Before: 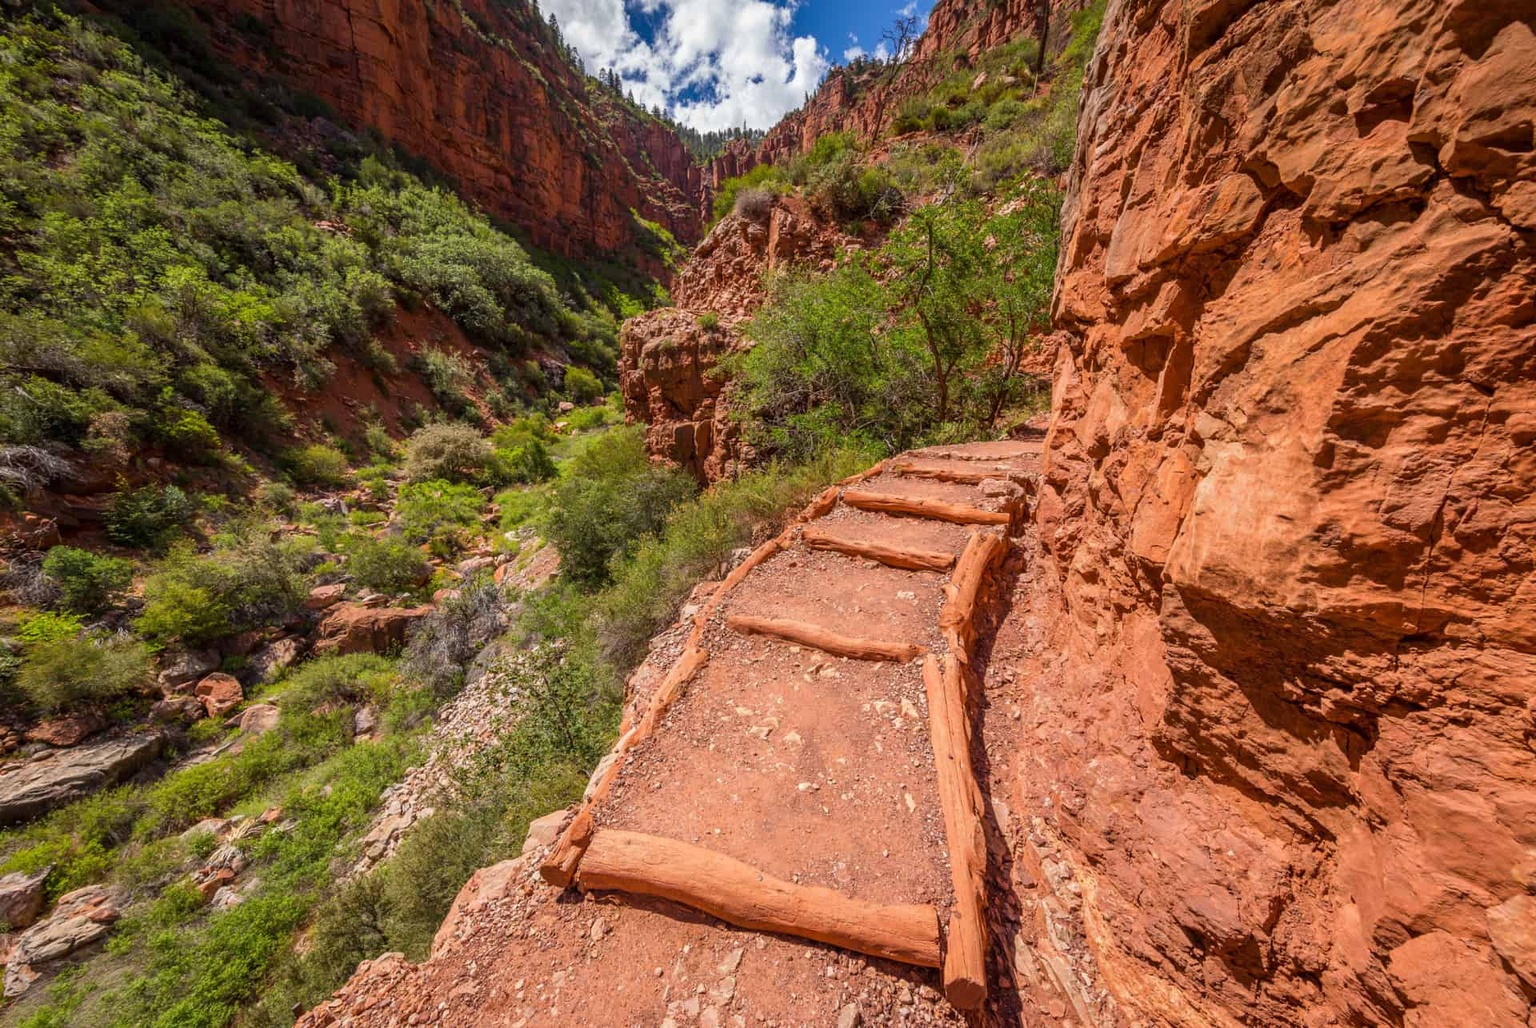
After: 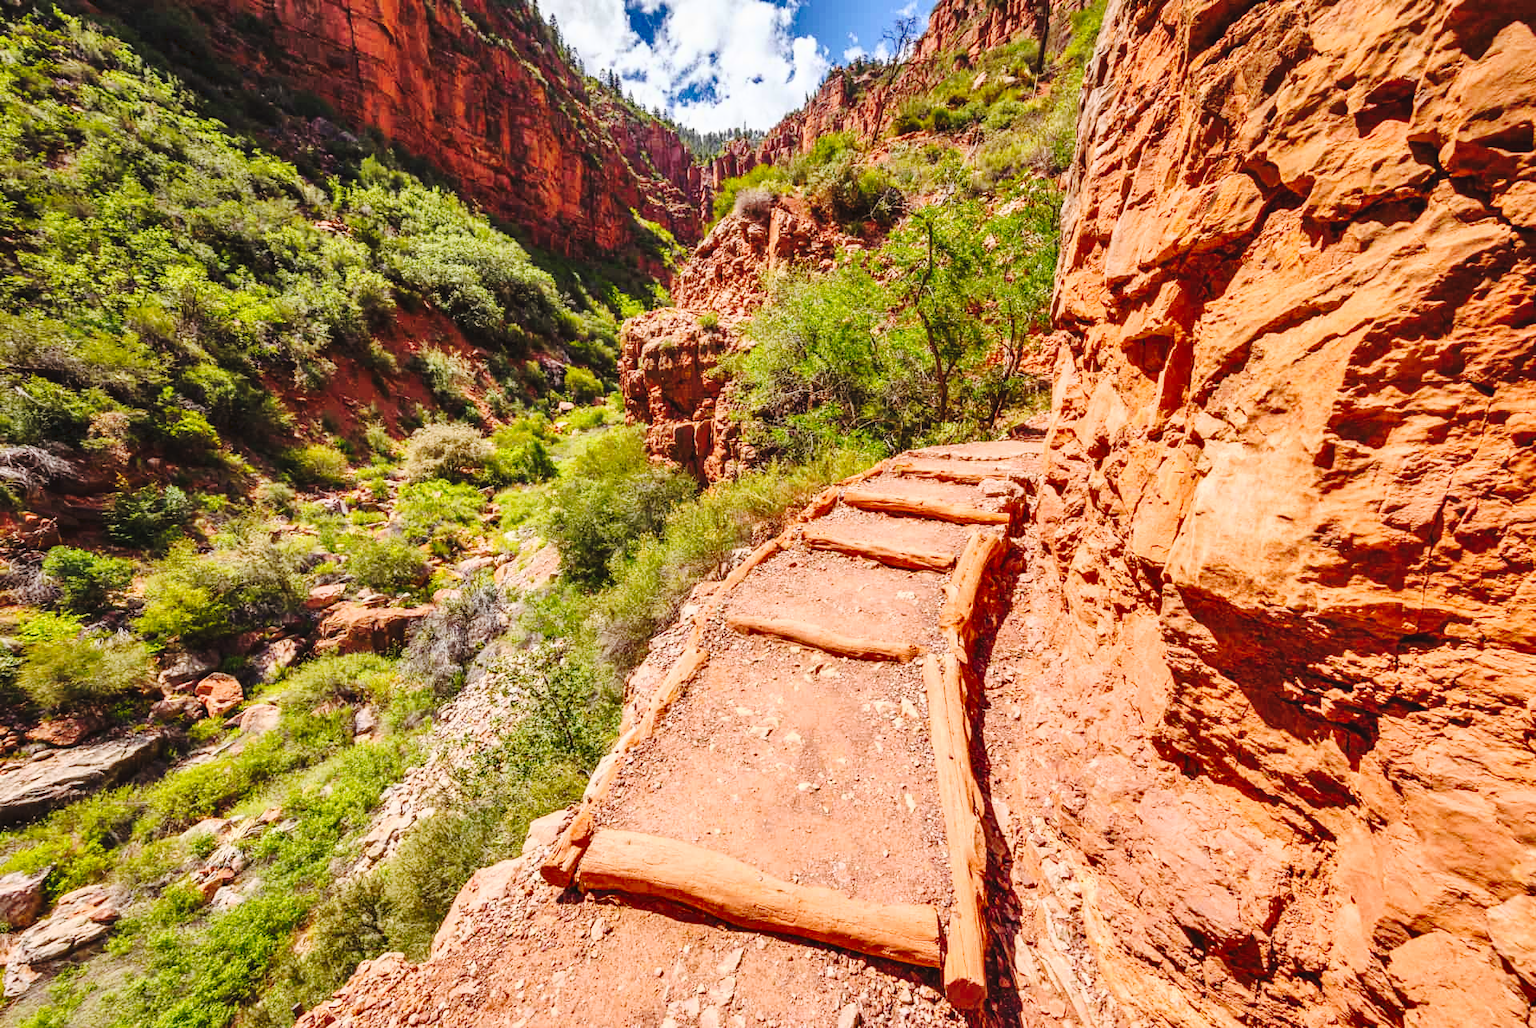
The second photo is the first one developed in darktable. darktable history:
tone curve: curves: ch0 [(0, 0) (0.003, 0.039) (0.011, 0.042) (0.025, 0.048) (0.044, 0.058) (0.069, 0.071) (0.1, 0.089) (0.136, 0.114) (0.177, 0.146) (0.224, 0.199) (0.277, 0.27) (0.335, 0.364) (0.399, 0.47) (0.468, 0.566) (0.543, 0.643) (0.623, 0.73) (0.709, 0.8) (0.801, 0.863) (0.898, 0.925) (1, 1)], preserve colors none
shadows and highlights: shadows 59.34, soften with gaussian
base curve: curves: ch0 [(0, 0) (0.557, 0.834) (1, 1)]
